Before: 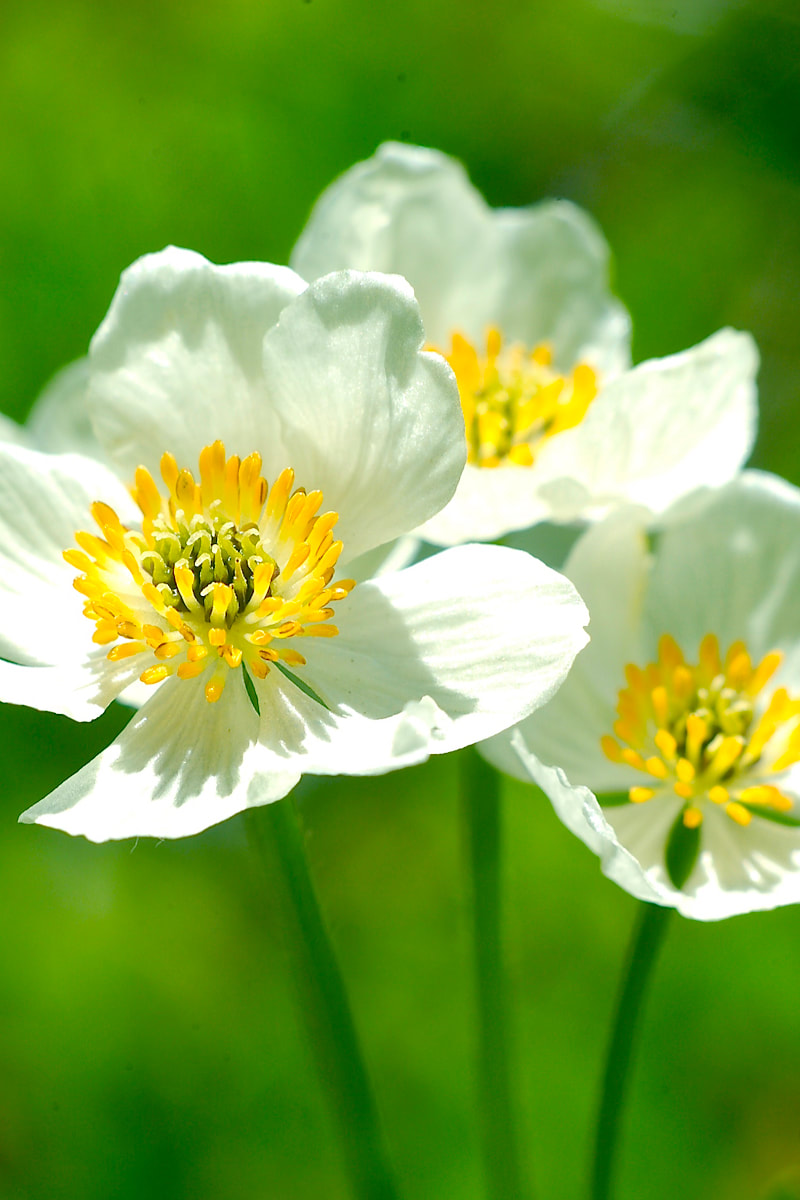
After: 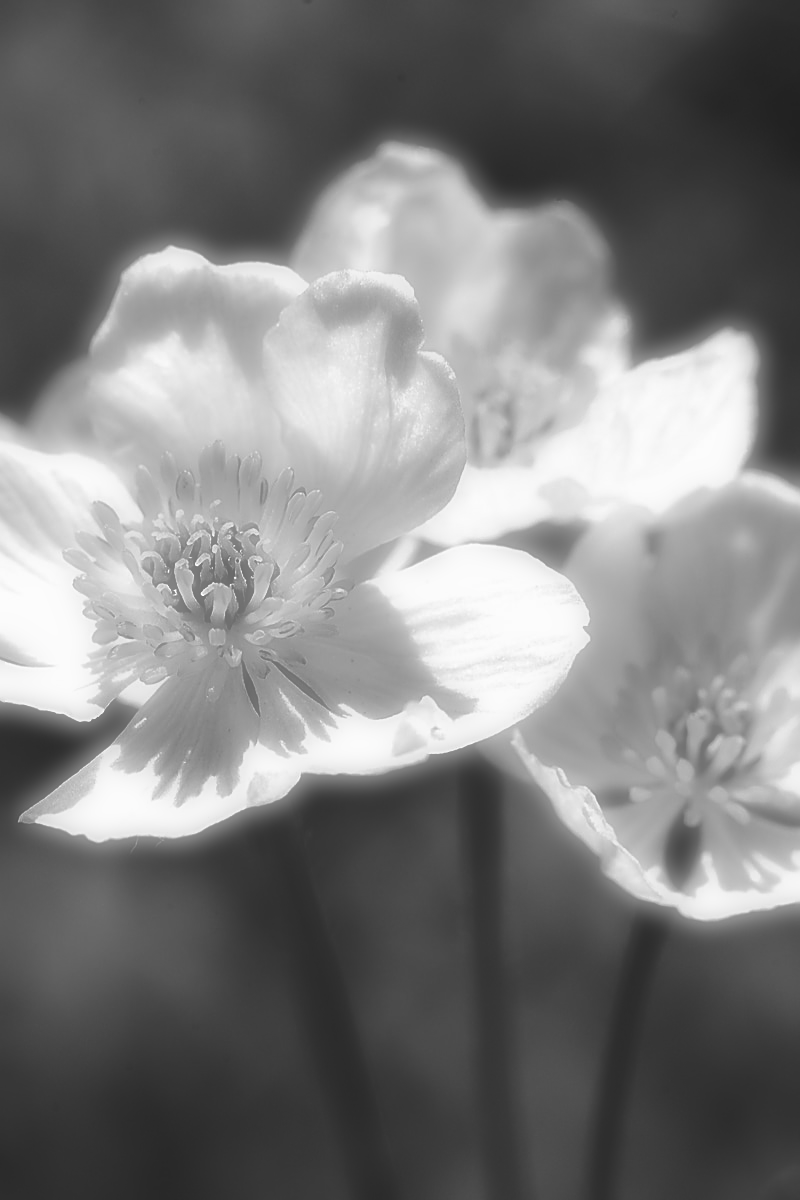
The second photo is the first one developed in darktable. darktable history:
sharpen: on, module defaults
tone curve: curves: ch0 [(0, 0) (0.003, 0.002) (0.011, 0.007) (0.025, 0.015) (0.044, 0.026) (0.069, 0.041) (0.1, 0.059) (0.136, 0.08) (0.177, 0.105) (0.224, 0.132) (0.277, 0.163) (0.335, 0.198) (0.399, 0.253) (0.468, 0.341) (0.543, 0.435) (0.623, 0.532) (0.709, 0.635) (0.801, 0.745) (0.898, 0.873) (1, 1)], preserve colors none
color calibration: output gray [0.267, 0.423, 0.261, 0], illuminant same as pipeline (D50), adaptation none (bypass)
soften: on, module defaults
